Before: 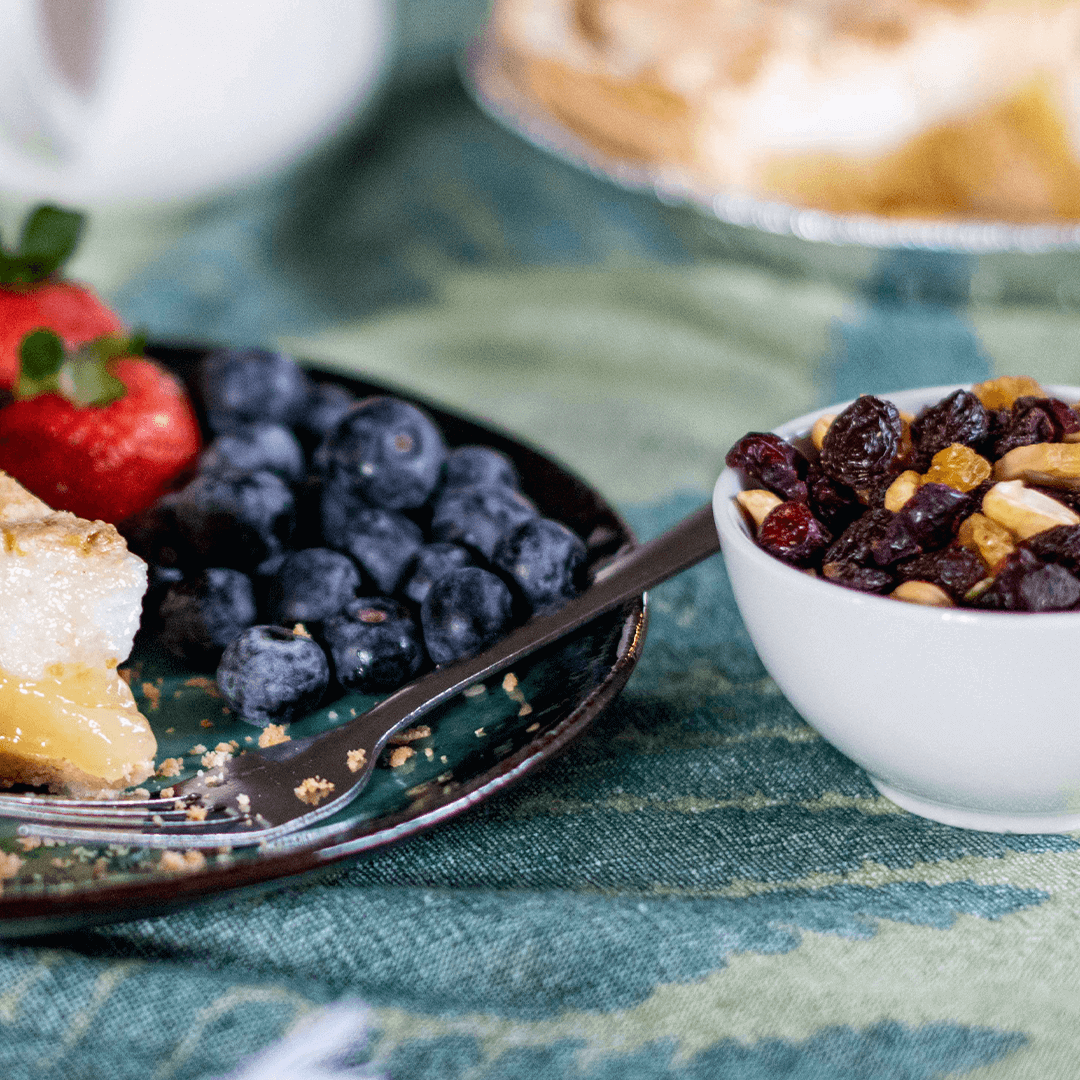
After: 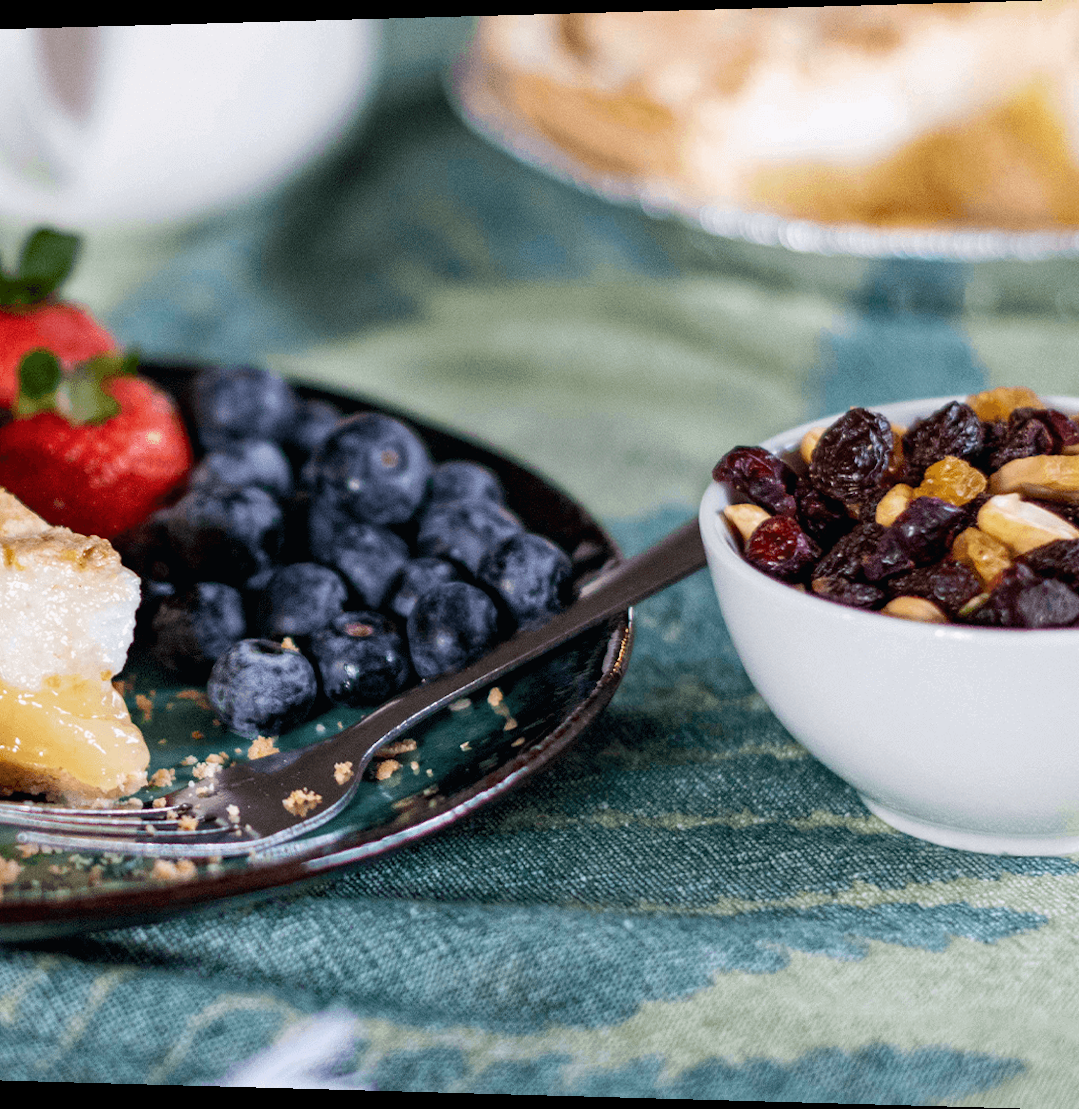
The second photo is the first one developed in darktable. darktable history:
rotate and perspective: lens shift (horizontal) -0.055, automatic cropping off
